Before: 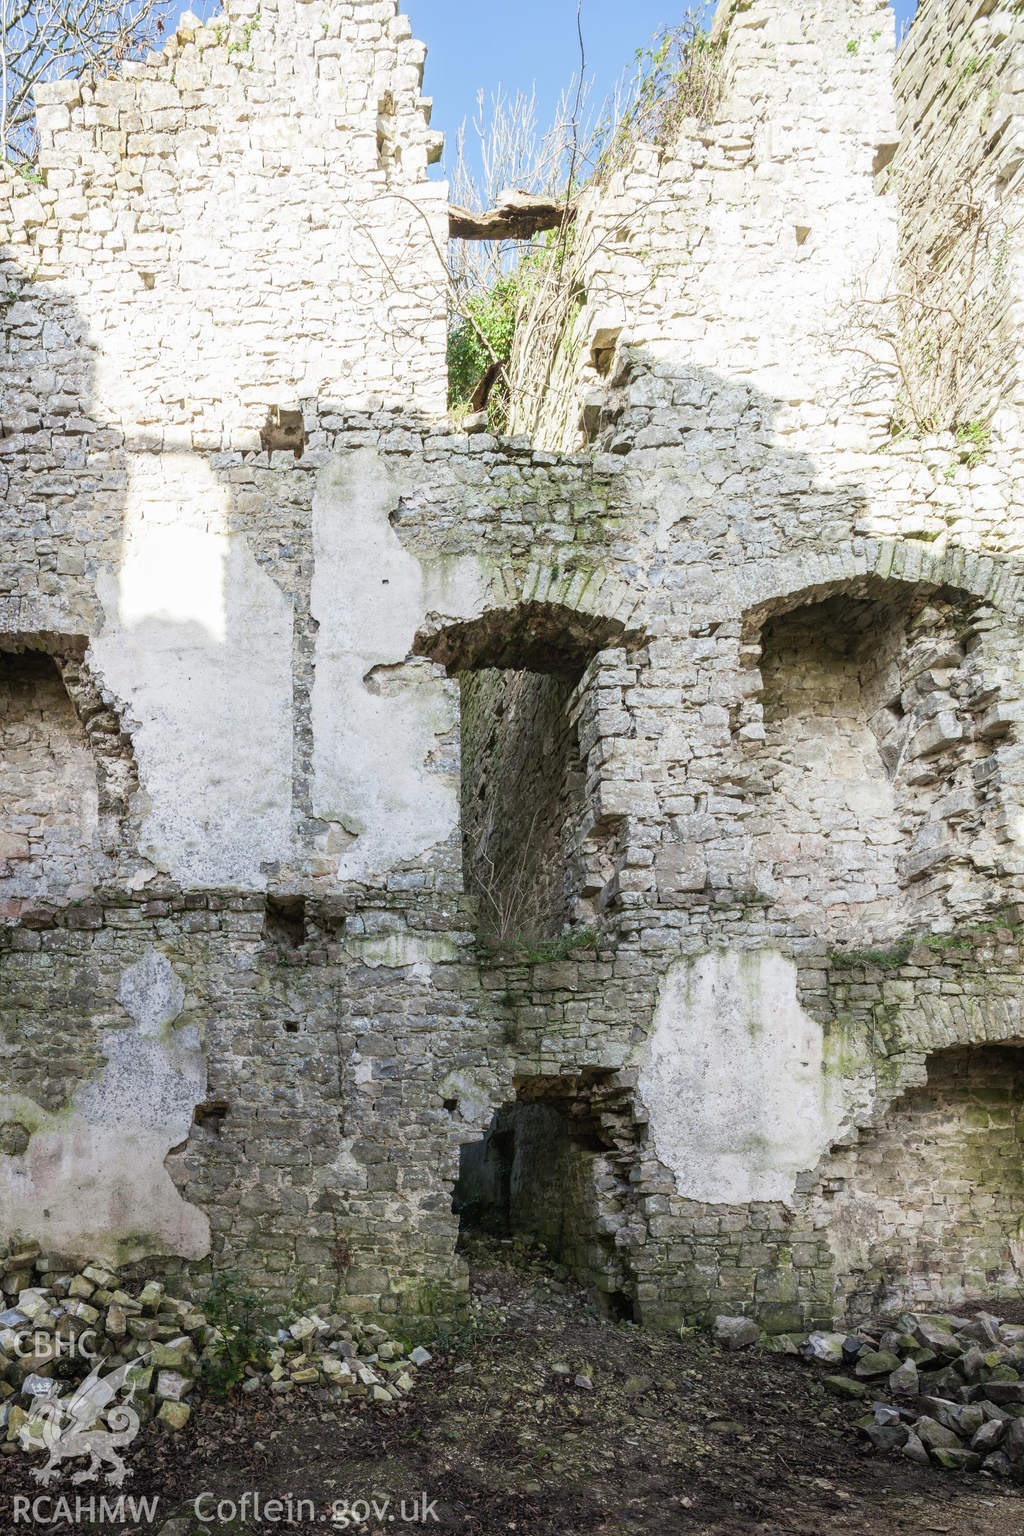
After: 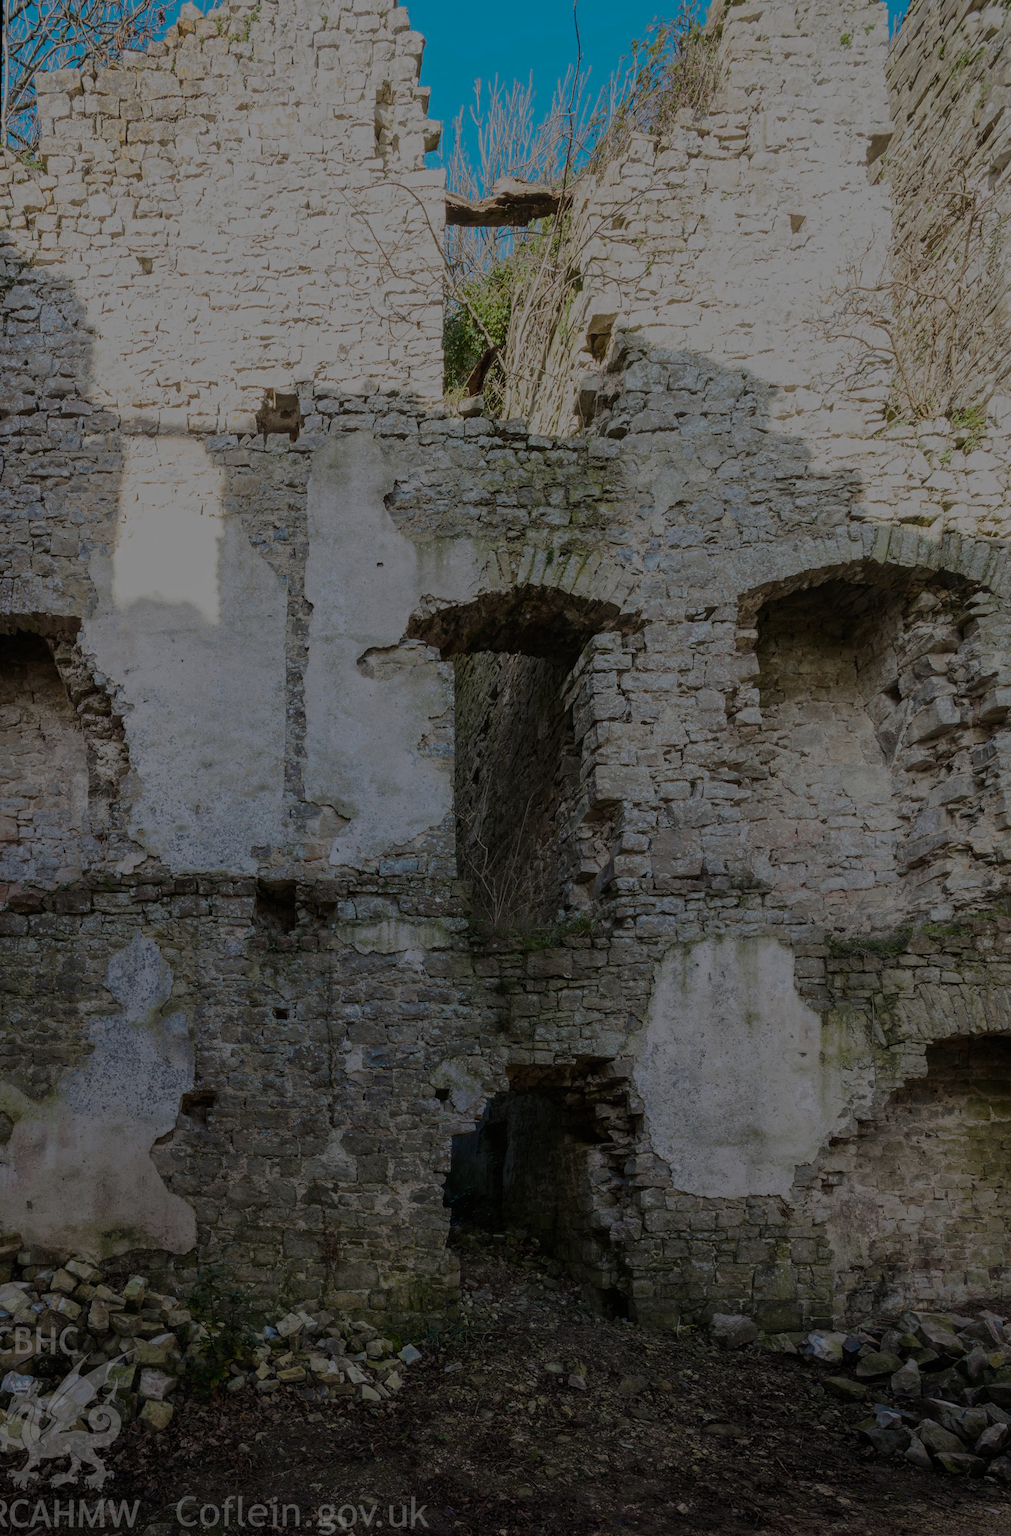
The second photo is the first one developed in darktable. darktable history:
exposure: exposure -2.002 EV, compensate highlight preservation false
rotate and perspective: rotation 0.226°, lens shift (vertical) -0.042, crop left 0.023, crop right 0.982, crop top 0.006, crop bottom 0.994
tone curve: curves: ch0 [(0, 0) (0.003, 0.003) (0.011, 0.011) (0.025, 0.024) (0.044, 0.043) (0.069, 0.067) (0.1, 0.096) (0.136, 0.131) (0.177, 0.171) (0.224, 0.217) (0.277, 0.268) (0.335, 0.324) (0.399, 0.386) (0.468, 0.453) (0.543, 0.547) (0.623, 0.626) (0.709, 0.712) (0.801, 0.802) (0.898, 0.898) (1, 1)], preserve colors none
color zones: curves: ch0 [(0.254, 0.492) (0.724, 0.62)]; ch1 [(0.25, 0.528) (0.719, 0.796)]; ch2 [(0, 0.472) (0.25, 0.5) (0.73, 0.184)]
